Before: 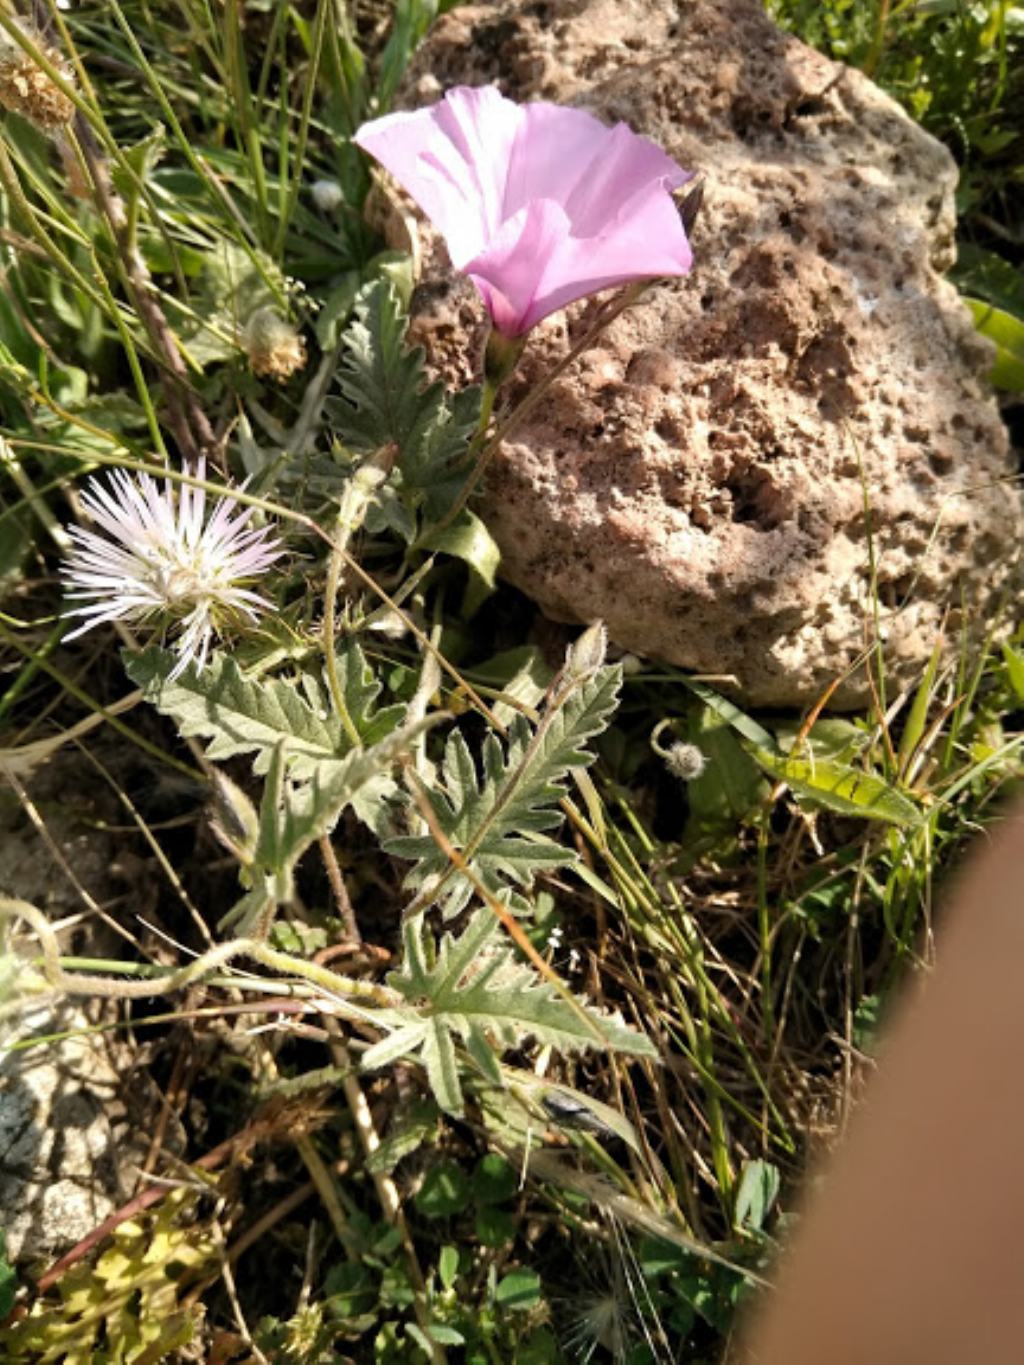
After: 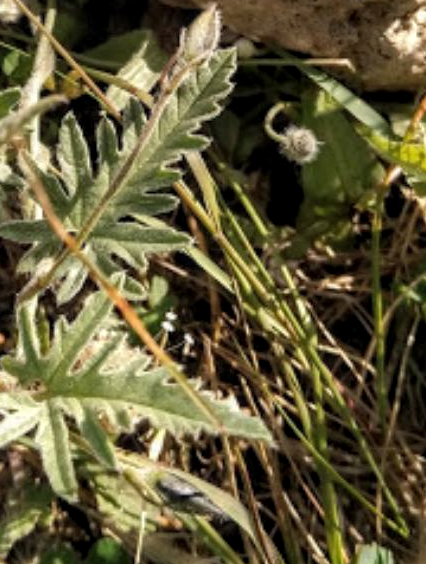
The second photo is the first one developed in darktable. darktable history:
crop: left 37.697%, top 45.156%, right 20.606%, bottom 13.484%
shadows and highlights: shadows 25.29, highlights -26.4
local contrast: on, module defaults
